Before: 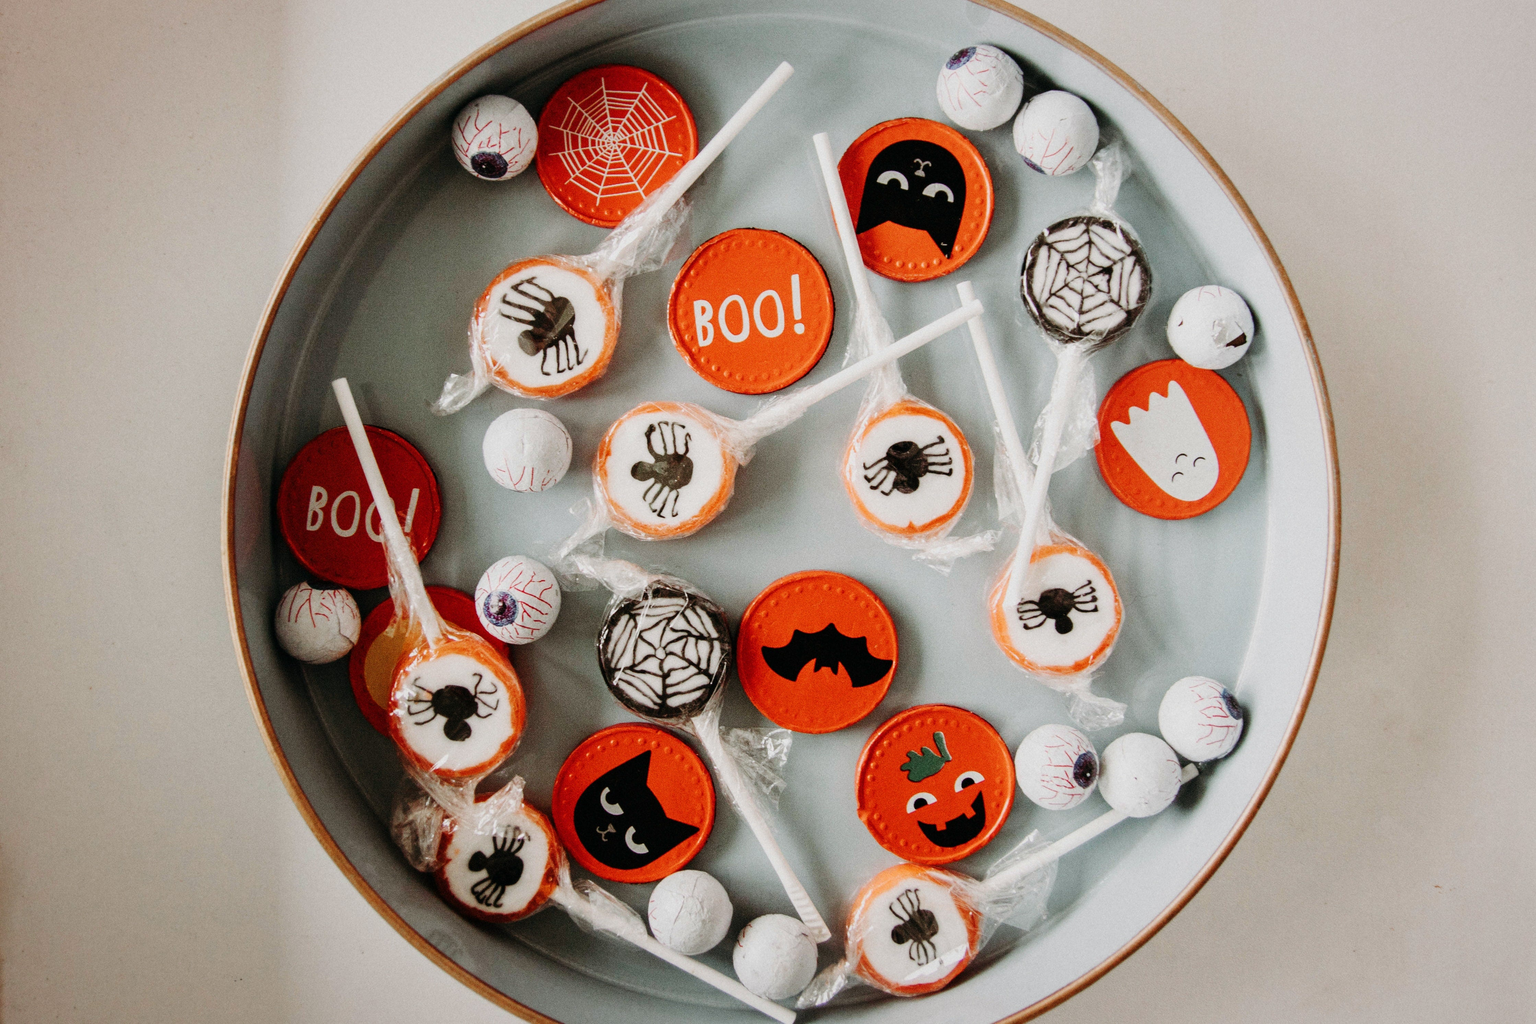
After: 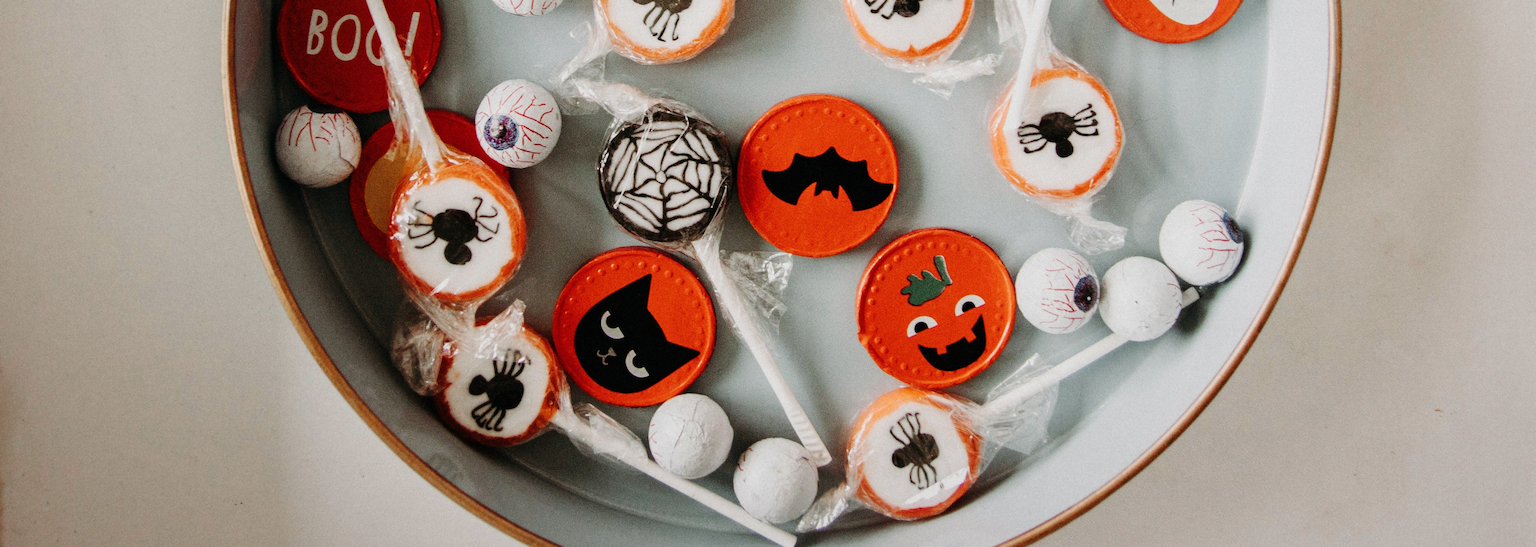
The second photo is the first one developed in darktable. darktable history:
crop and rotate: top 46.569%, right 0.003%
